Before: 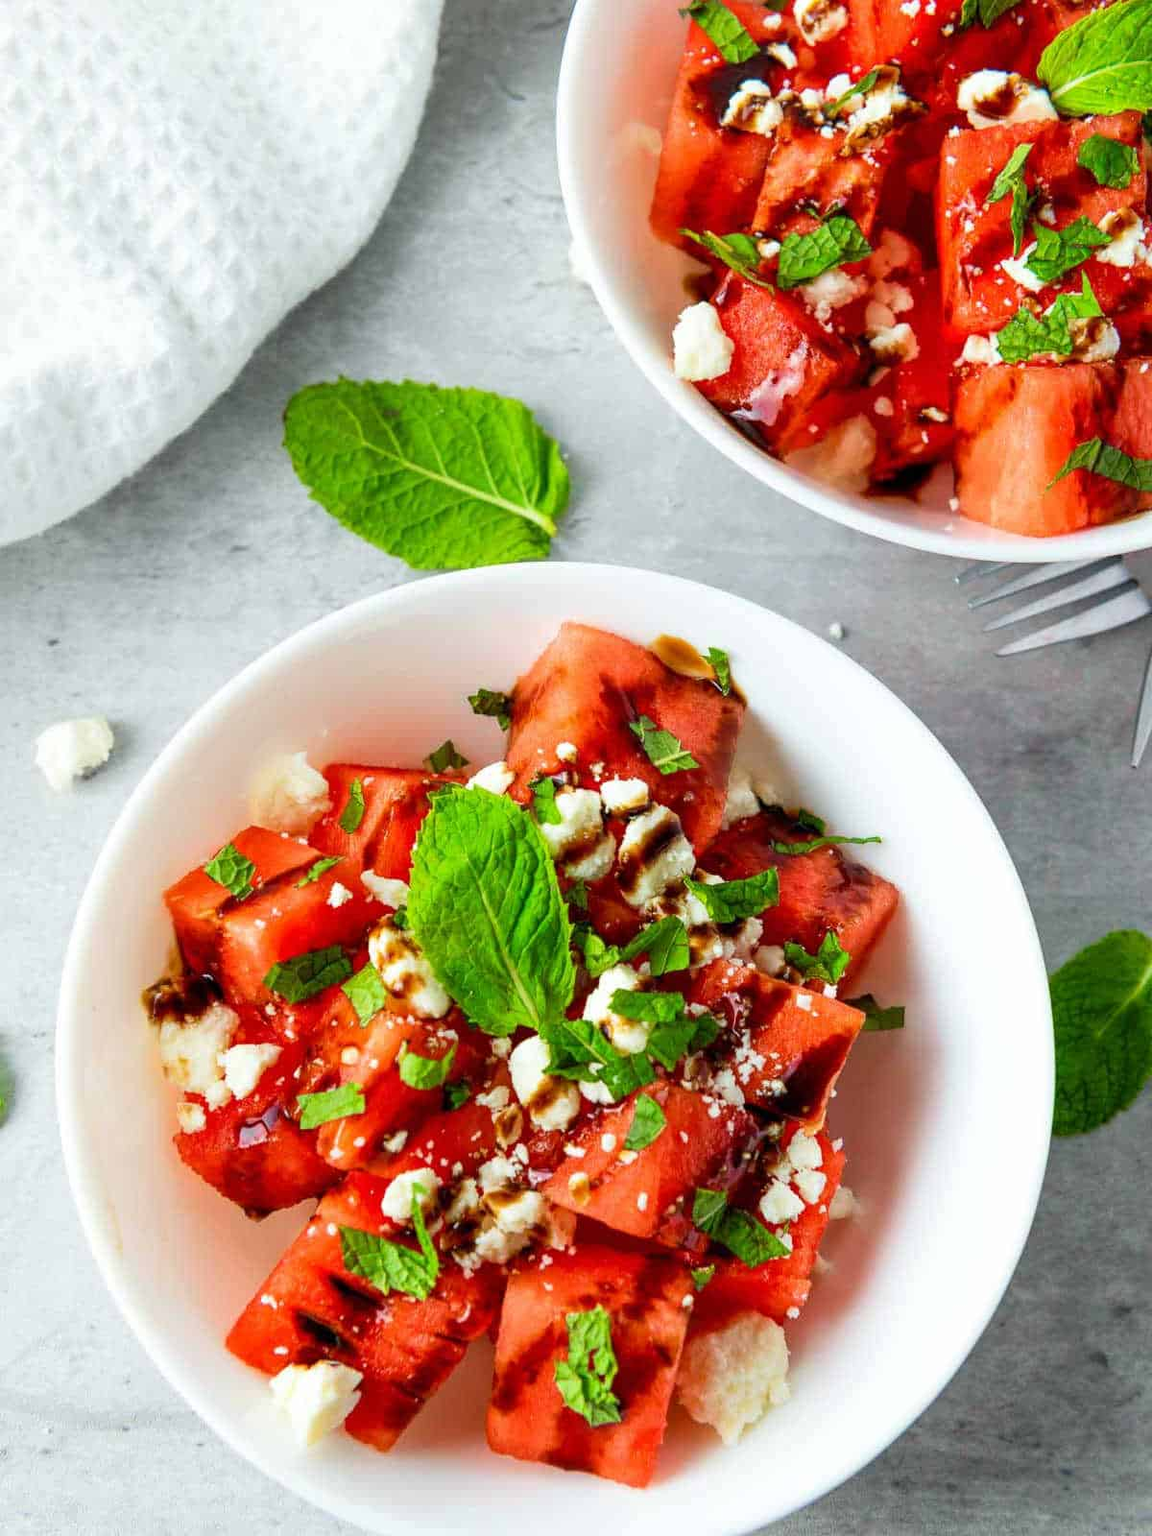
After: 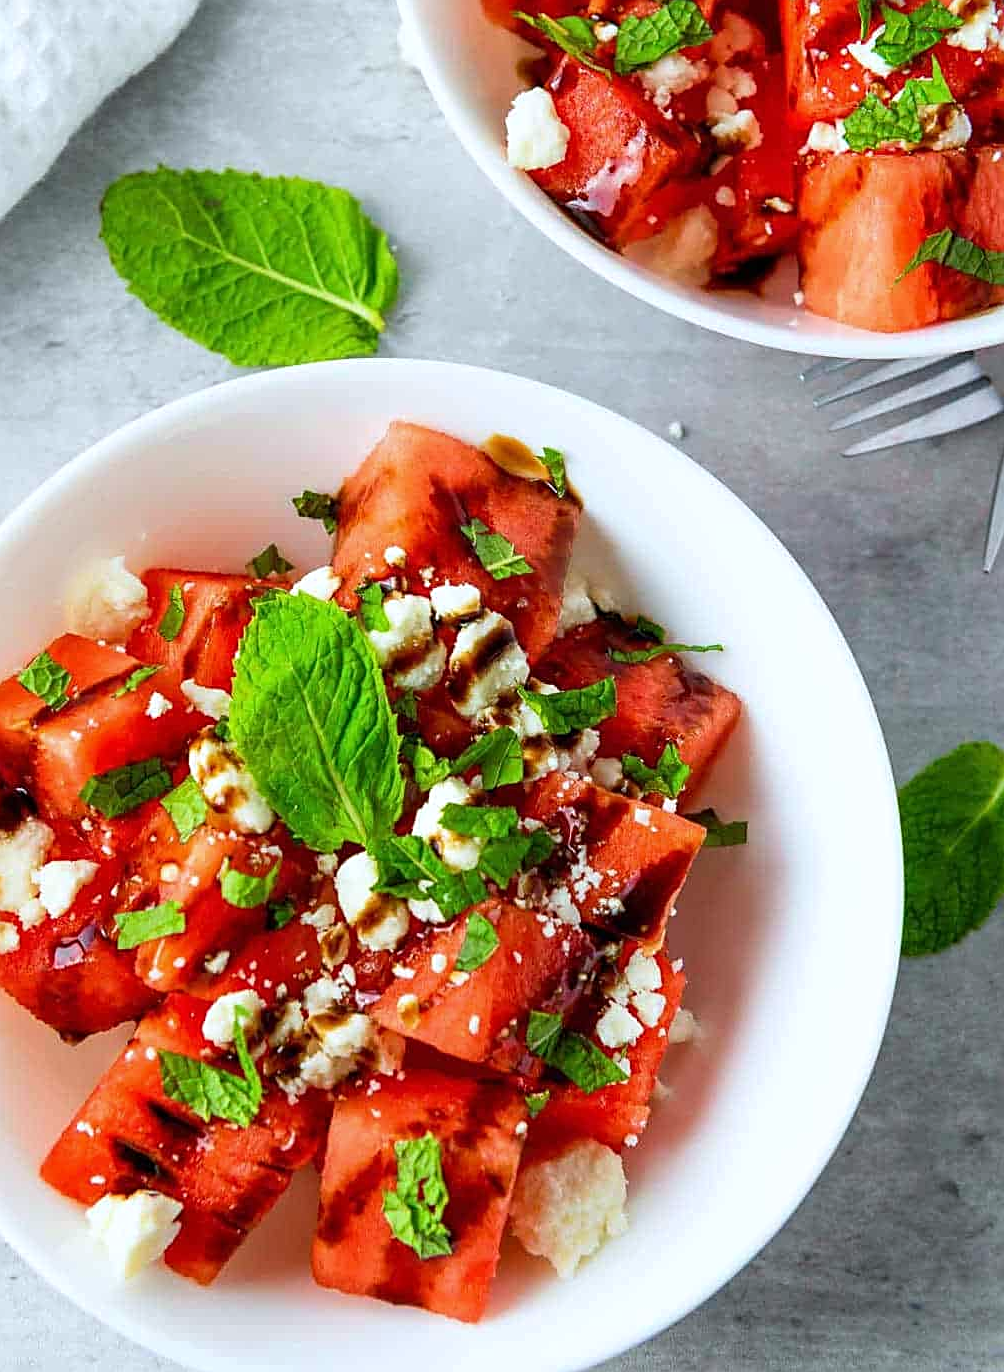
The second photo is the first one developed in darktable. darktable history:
white balance: red 0.976, blue 1.04
tone equalizer: on, module defaults
sharpen: on, module defaults
crop: left 16.315%, top 14.246%
